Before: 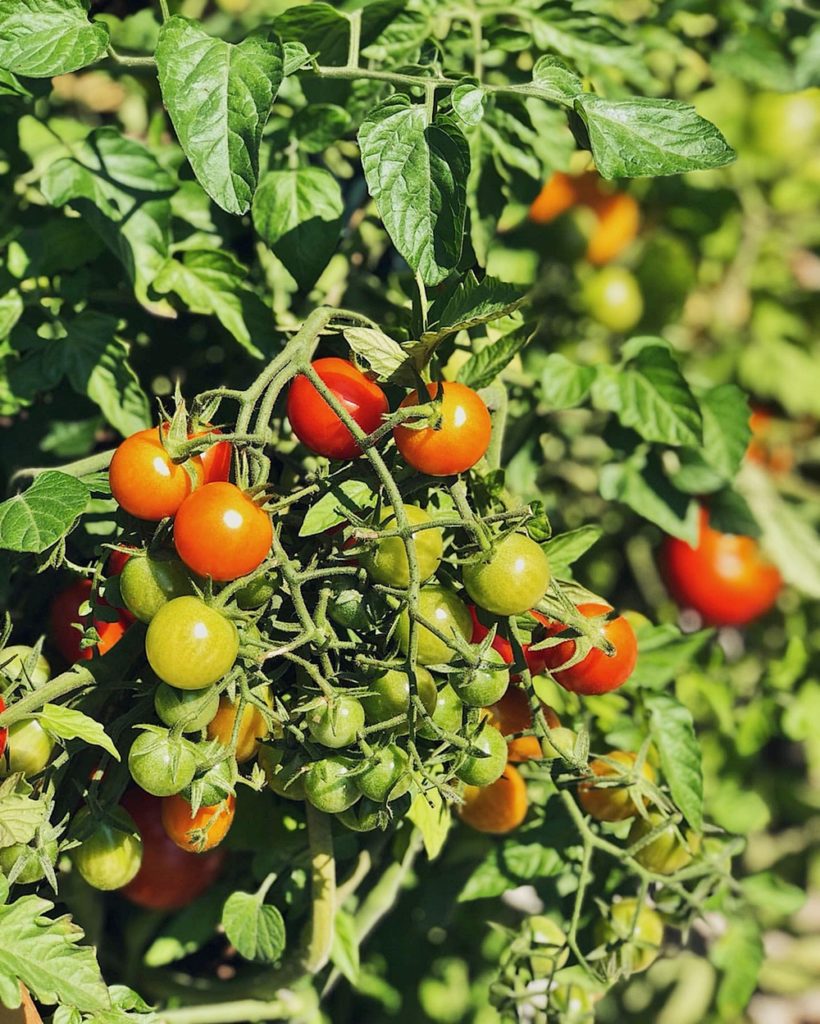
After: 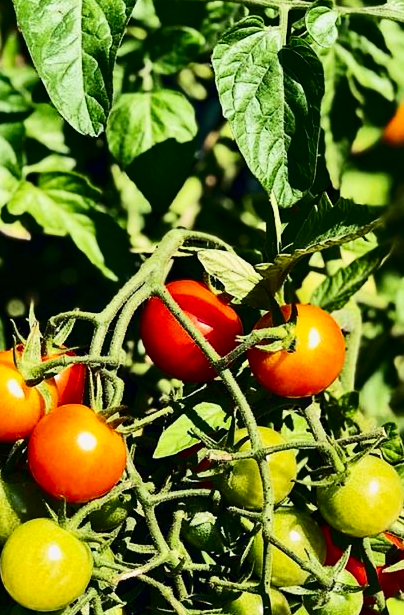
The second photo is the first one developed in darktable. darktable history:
contrast brightness saturation: contrast 0.32, brightness -0.08, saturation 0.17
crop: left 17.835%, top 7.675%, right 32.881%, bottom 32.213%
haze removal: compatibility mode true, adaptive false
